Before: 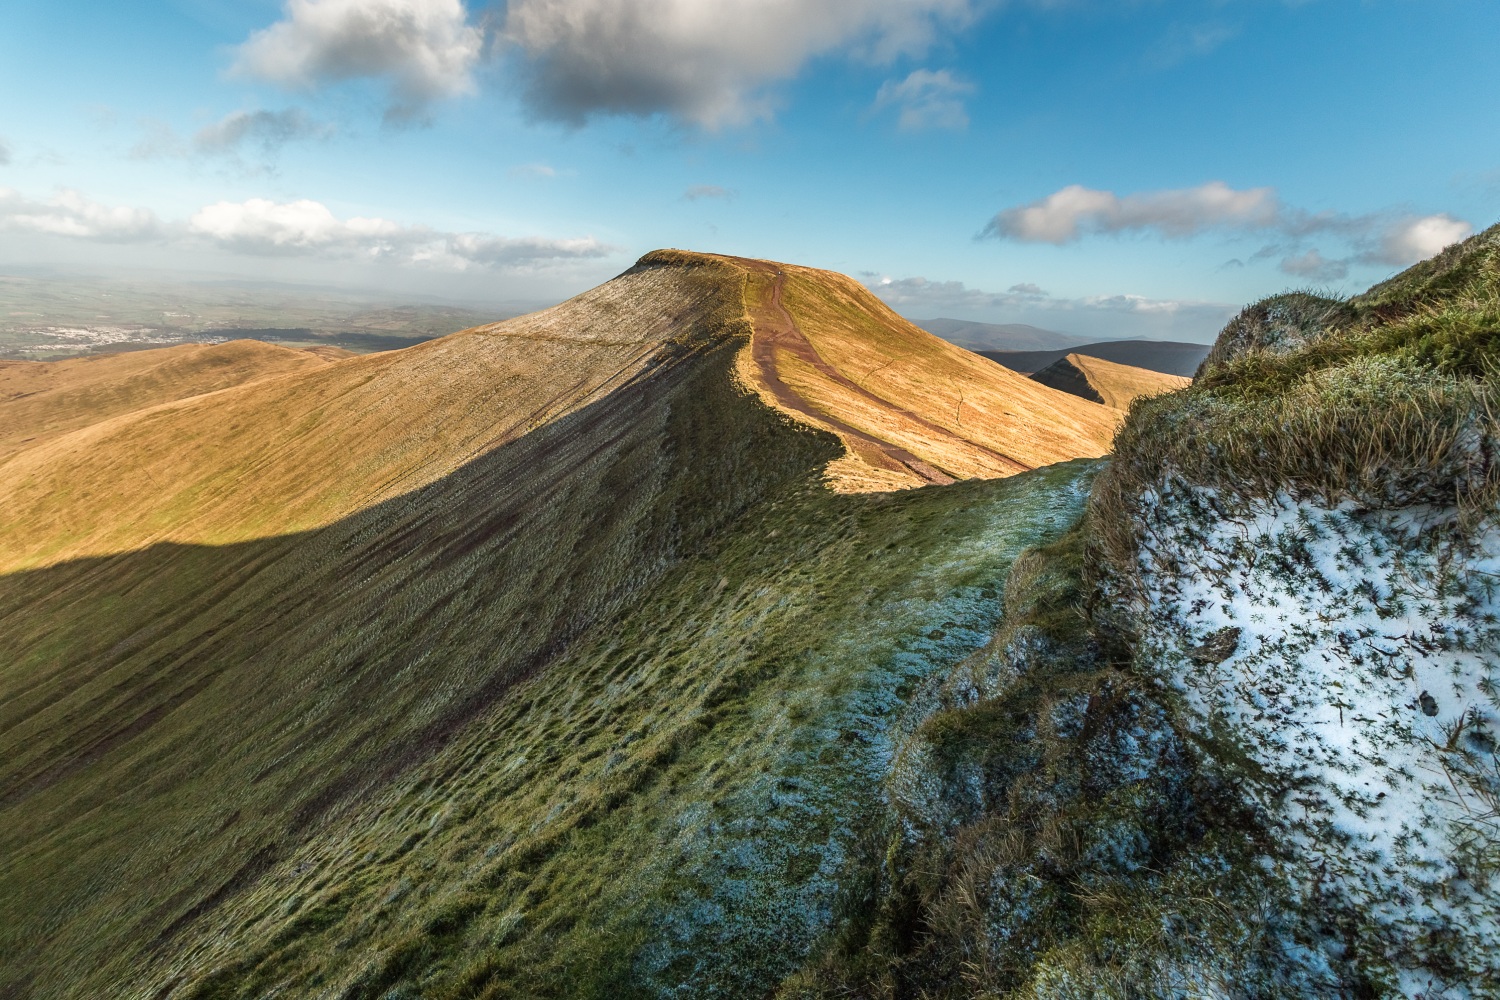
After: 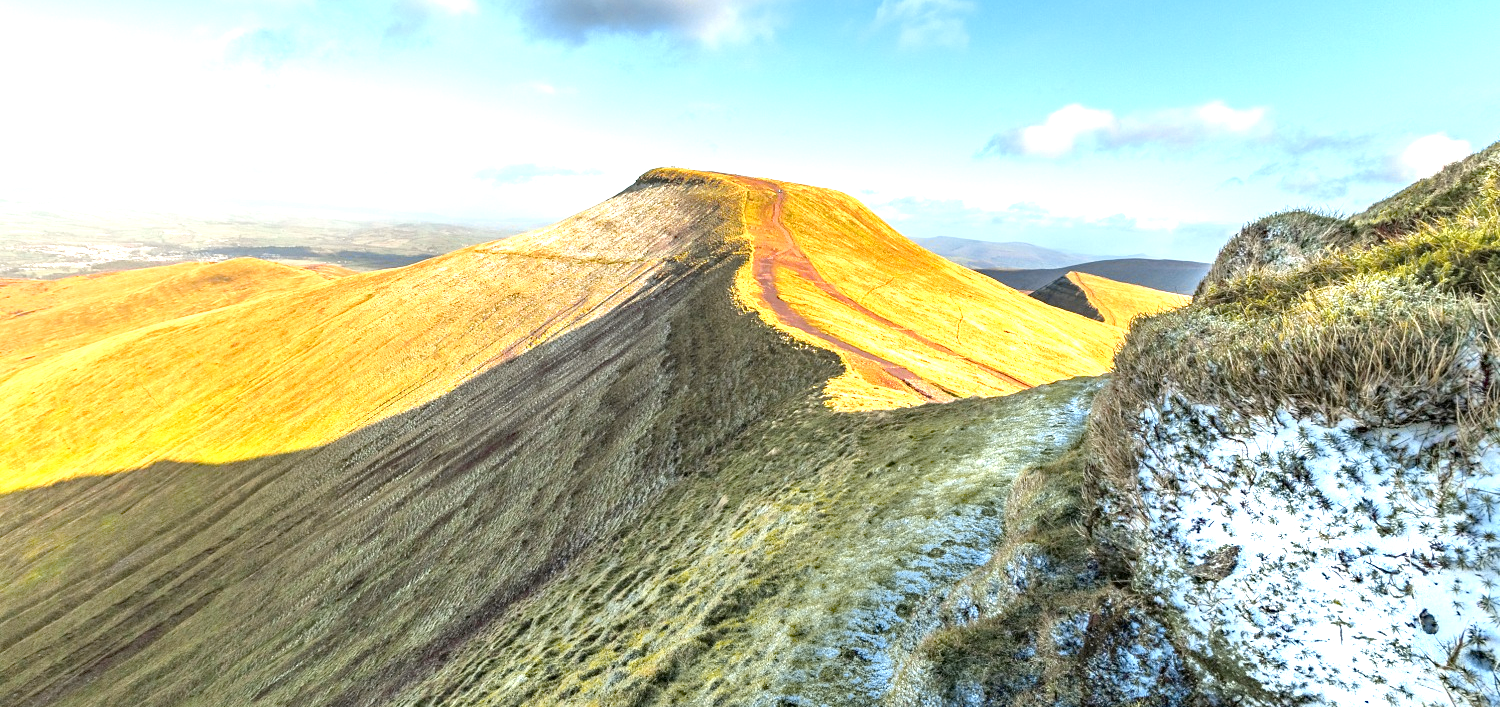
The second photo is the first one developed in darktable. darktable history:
crop and rotate: top 8.296%, bottom 20.925%
tone curve: curves: ch0 [(0, 0) (0.07, 0.052) (0.23, 0.254) (0.486, 0.53) (0.822, 0.825) (0.994, 0.955)]; ch1 [(0, 0) (0.226, 0.261) (0.379, 0.442) (0.469, 0.472) (0.495, 0.495) (0.514, 0.504) (0.561, 0.568) (0.59, 0.612) (1, 1)]; ch2 [(0, 0) (0.269, 0.299) (0.459, 0.441) (0.498, 0.499) (0.523, 0.52) (0.586, 0.569) (0.635, 0.617) (0.659, 0.681) (0.718, 0.764) (1, 1)], color space Lab, independent channels, preserve colors none
haze removal: strength 0.282, distance 0.248, compatibility mode true, adaptive false
contrast brightness saturation: saturation -0.034
exposure: black level correction 0.001, exposure 1.647 EV, compensate highlight preservation false
